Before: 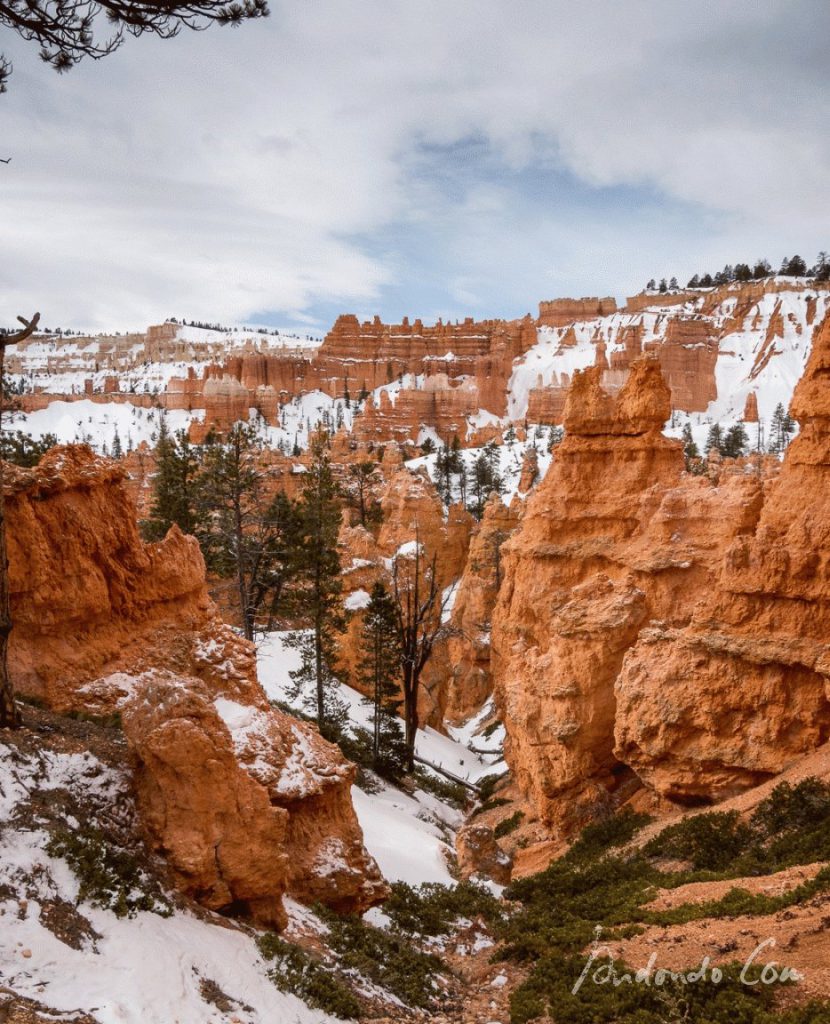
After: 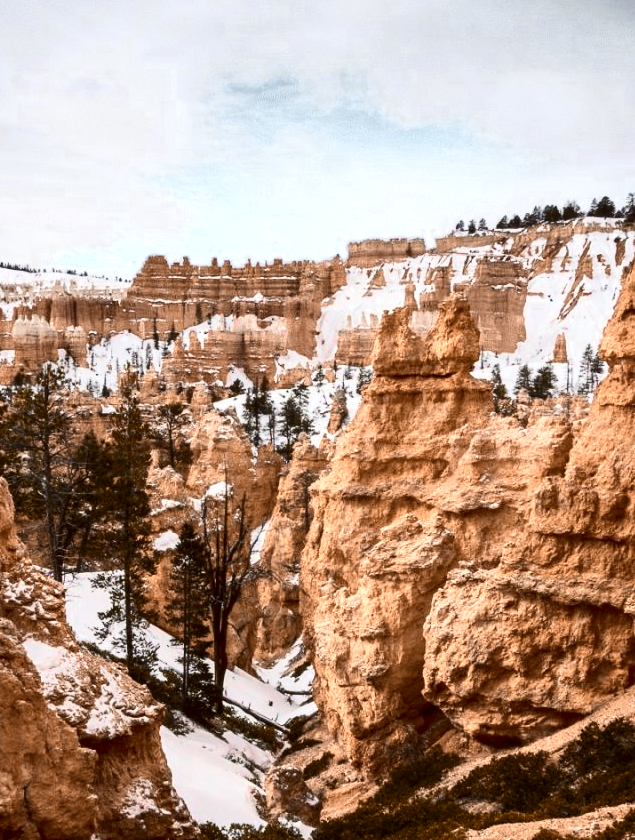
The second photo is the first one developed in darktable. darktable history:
contrast brightness saturation: contrast 0.28
color zones: curves: ch0 [(0.009, 0.528) (0.136, 0.6) (0.255, 0.586) (0.39, 0.528) (0.522, 0.584) (0.686, 0.736) (0.849, 0.561)]; ch1 [(0.045, 0.781) (0.14, 0.416) (0.257, 0.695) (0.442, 0.032) (0.738, 0.338) (0.818, 0.632) (0.891, 0.741) (1, 0.704)]; ch2 [(0, 0.667) (0.141, 0.52) (0.26, 0.37) (0.474, 0.432) (0.743, 0.286)]
crop: left 23.095%, top 5.827%, bottom 11.854%
